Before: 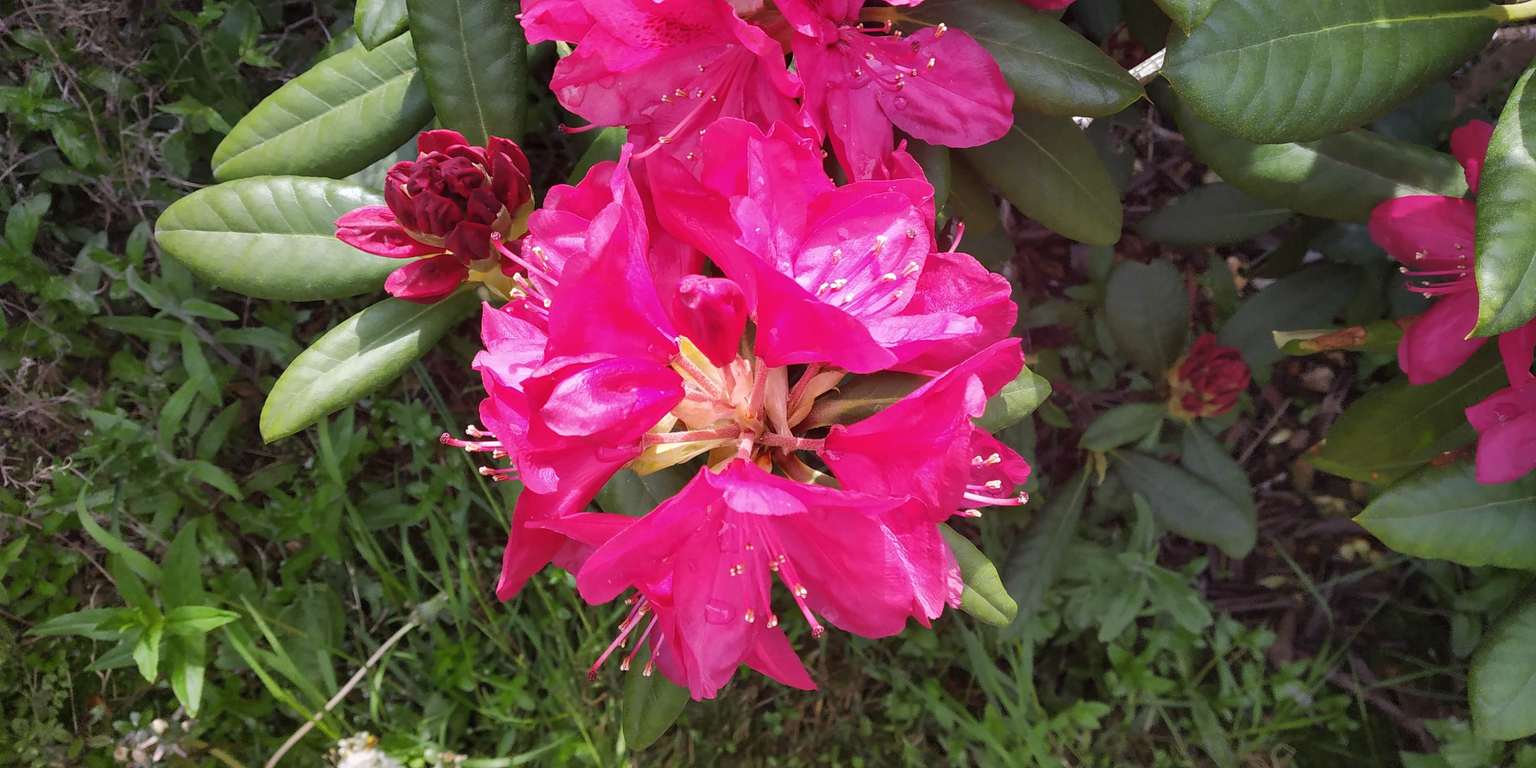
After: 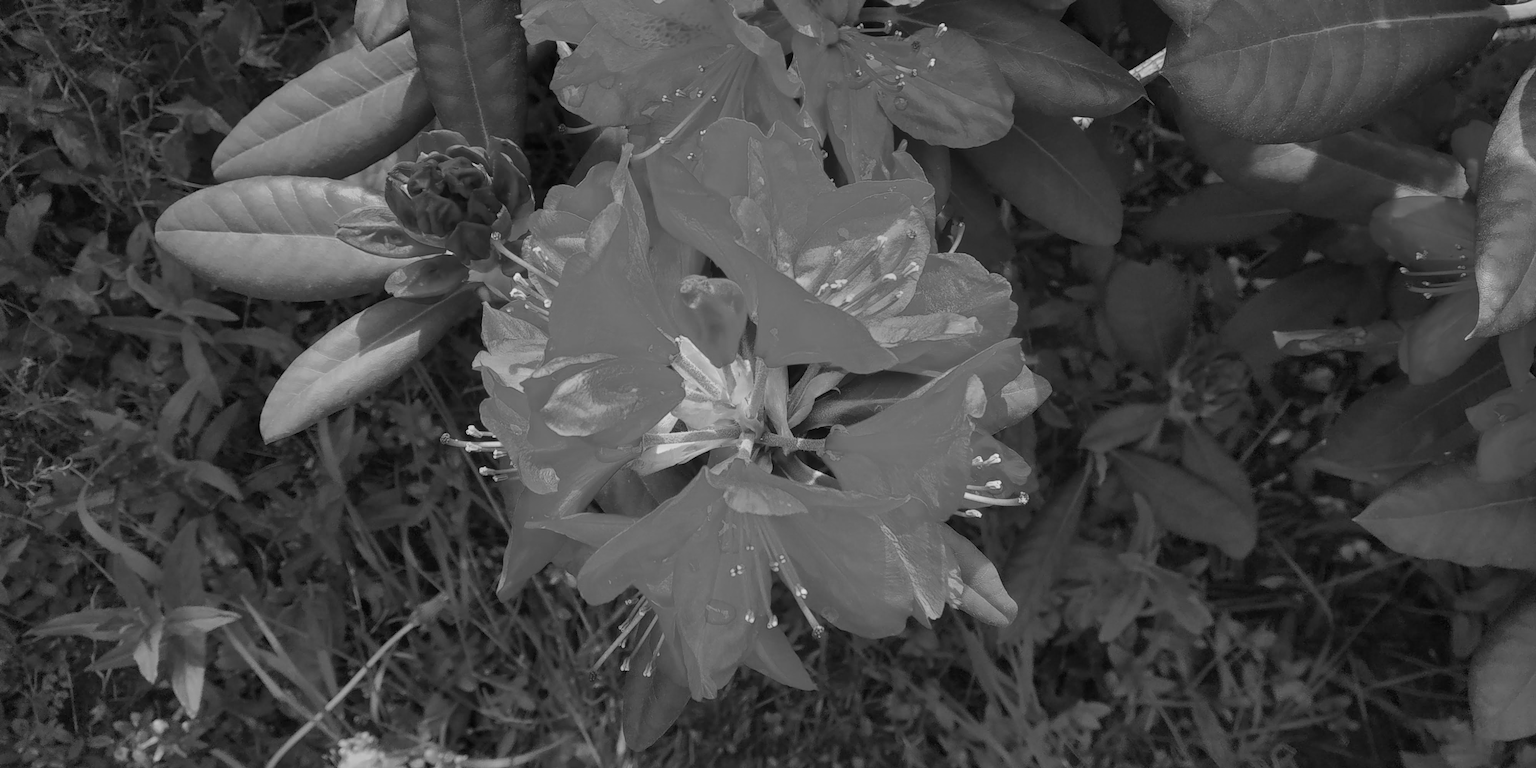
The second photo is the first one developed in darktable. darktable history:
exposure: compensate exposure bias true, compensate highlight preservation false
monochrome: a 79.32, b 81.83, size 1.1
